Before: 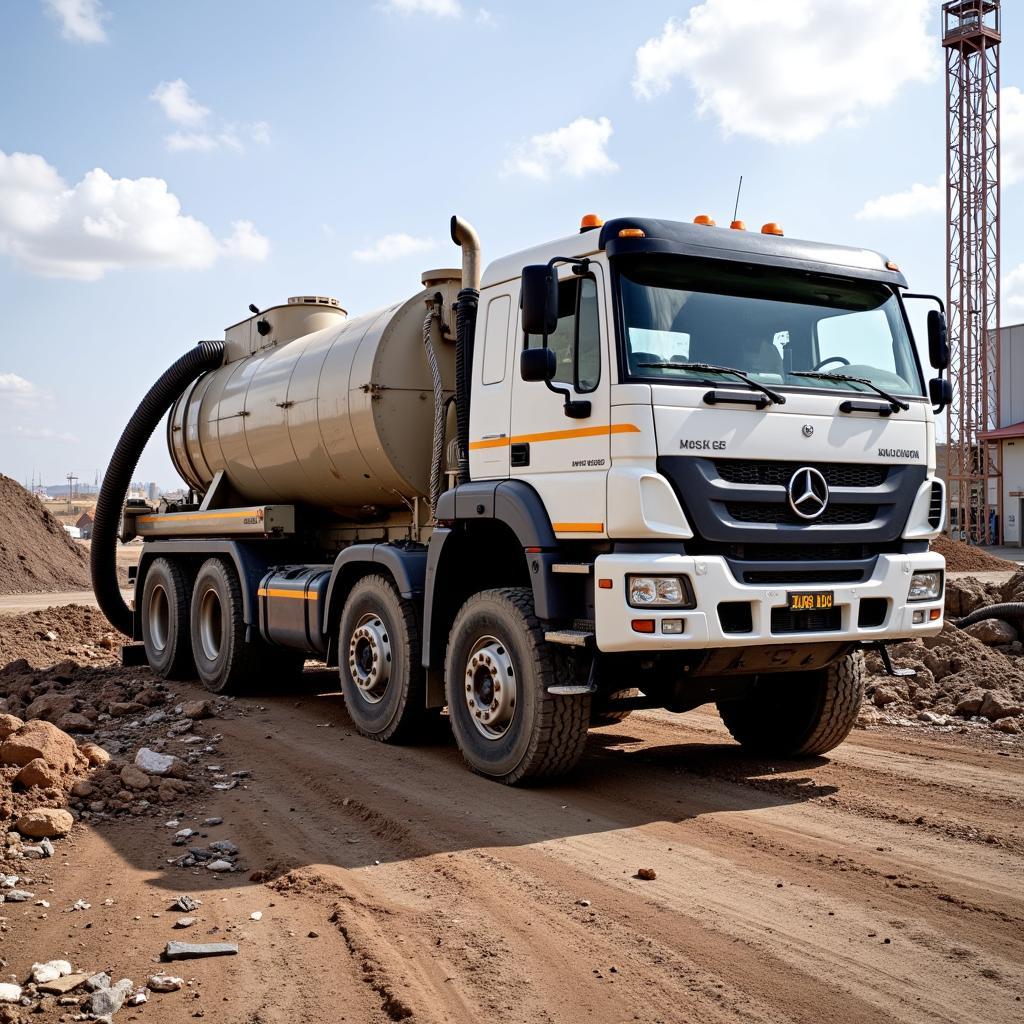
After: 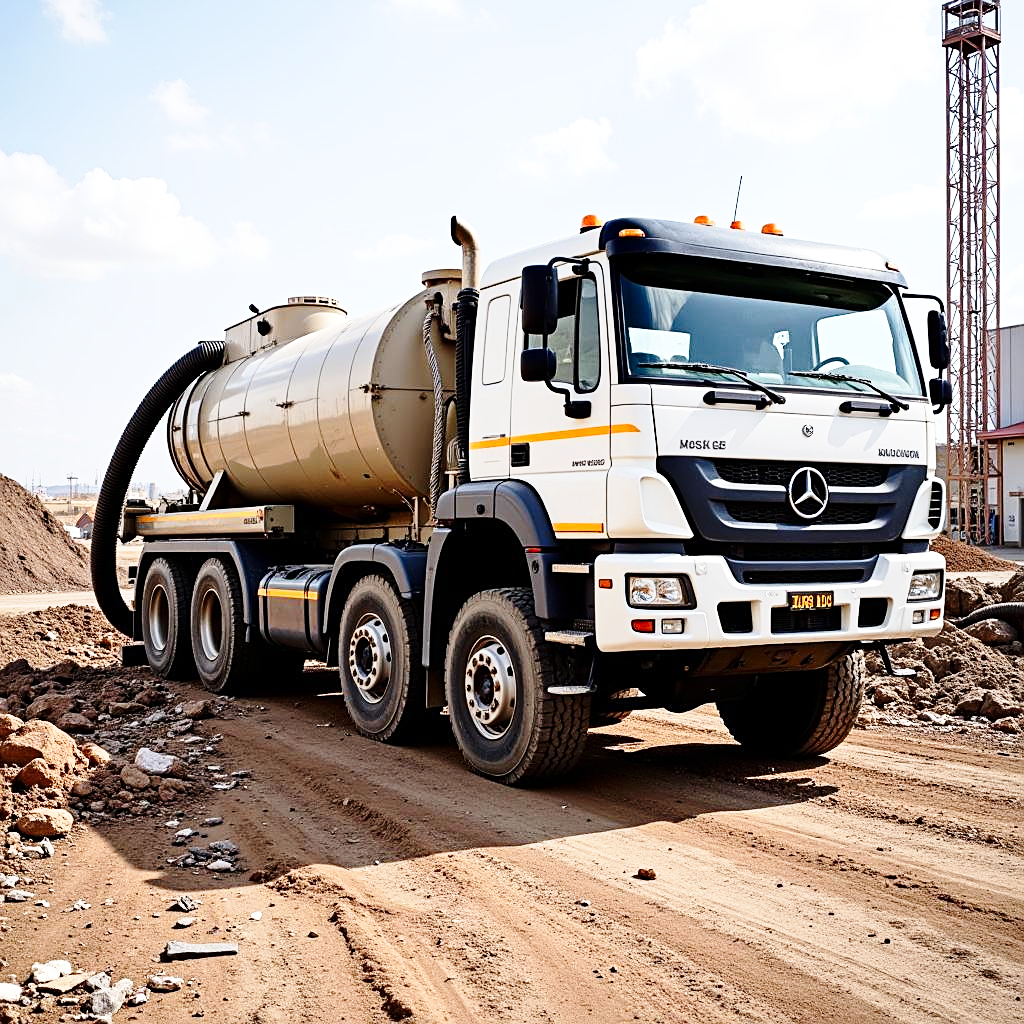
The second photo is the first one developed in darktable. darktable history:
base curve: curves: ch0 [(0, 0) (0.028, 0.03) (0.121, 0.232) (0.46, 0.748) (0.859, 0.968) (1, 1)], preserve colors none
sharpen: on, module defaults
shadows and highlights: shadows -30, highlights 30
